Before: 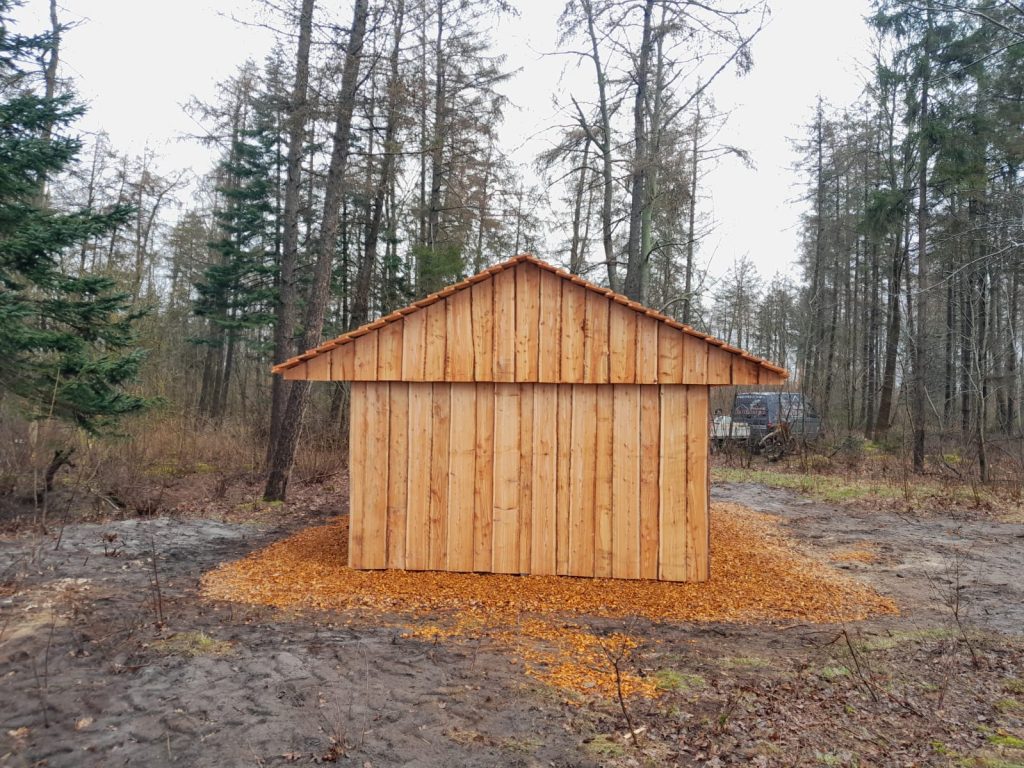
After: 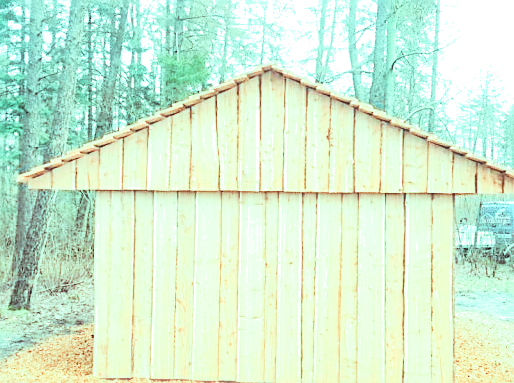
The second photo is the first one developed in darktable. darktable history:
exposure: black level correction 0, exposure 1.992 EV, compensate highlight preservation false
crop: left 24.932%, top 24.99%, right 24.854%, bottom 25.072%
haze removal: strength -0.113, compatibility mode true, adaptive false
color zones: curves: ch1 [(0.24, 0.629) (0.75, 0.5)]; ch2 [(0.255, 0.454) (0.745, 0.491)], mix -123.8%
tone curve: curves: ch0 [(0, 0) (0.003, 0.004) (0.011, 0.014) (0.025, 0.032) (0.044, 0.057) (0.069, 0.089) (0.1, 0.128) (0.136, 0.174) (0.177, 0.227) (0.224, 0.287) (0.277, 0.354) (0.335, 0.427) (0.399, 0.507) (0.468, 0.582) (0.543, 0.653) (0.623, 0.726) (0.709, 0.799) (0.801, 0.876) (0.898, 0.937) (1, 1)], color space Lab, independent channels
sharpen: on, module defaults
filmic rgb: black relative exposure -5.05 EV, white relative exposure 4 EV, hardness 2.9, contrast 1.301
color balance rgb: highlights gain › luminance 20.126%, highlights gain › chroma 13.151%, highlights gain › hue 171.77°, perceptual saturation grading › global saturation 20%, perceptual saturation grading › highlights -49.113%, perceptual saturation grading › shadows 25.873%, global vibrance 9.804%
